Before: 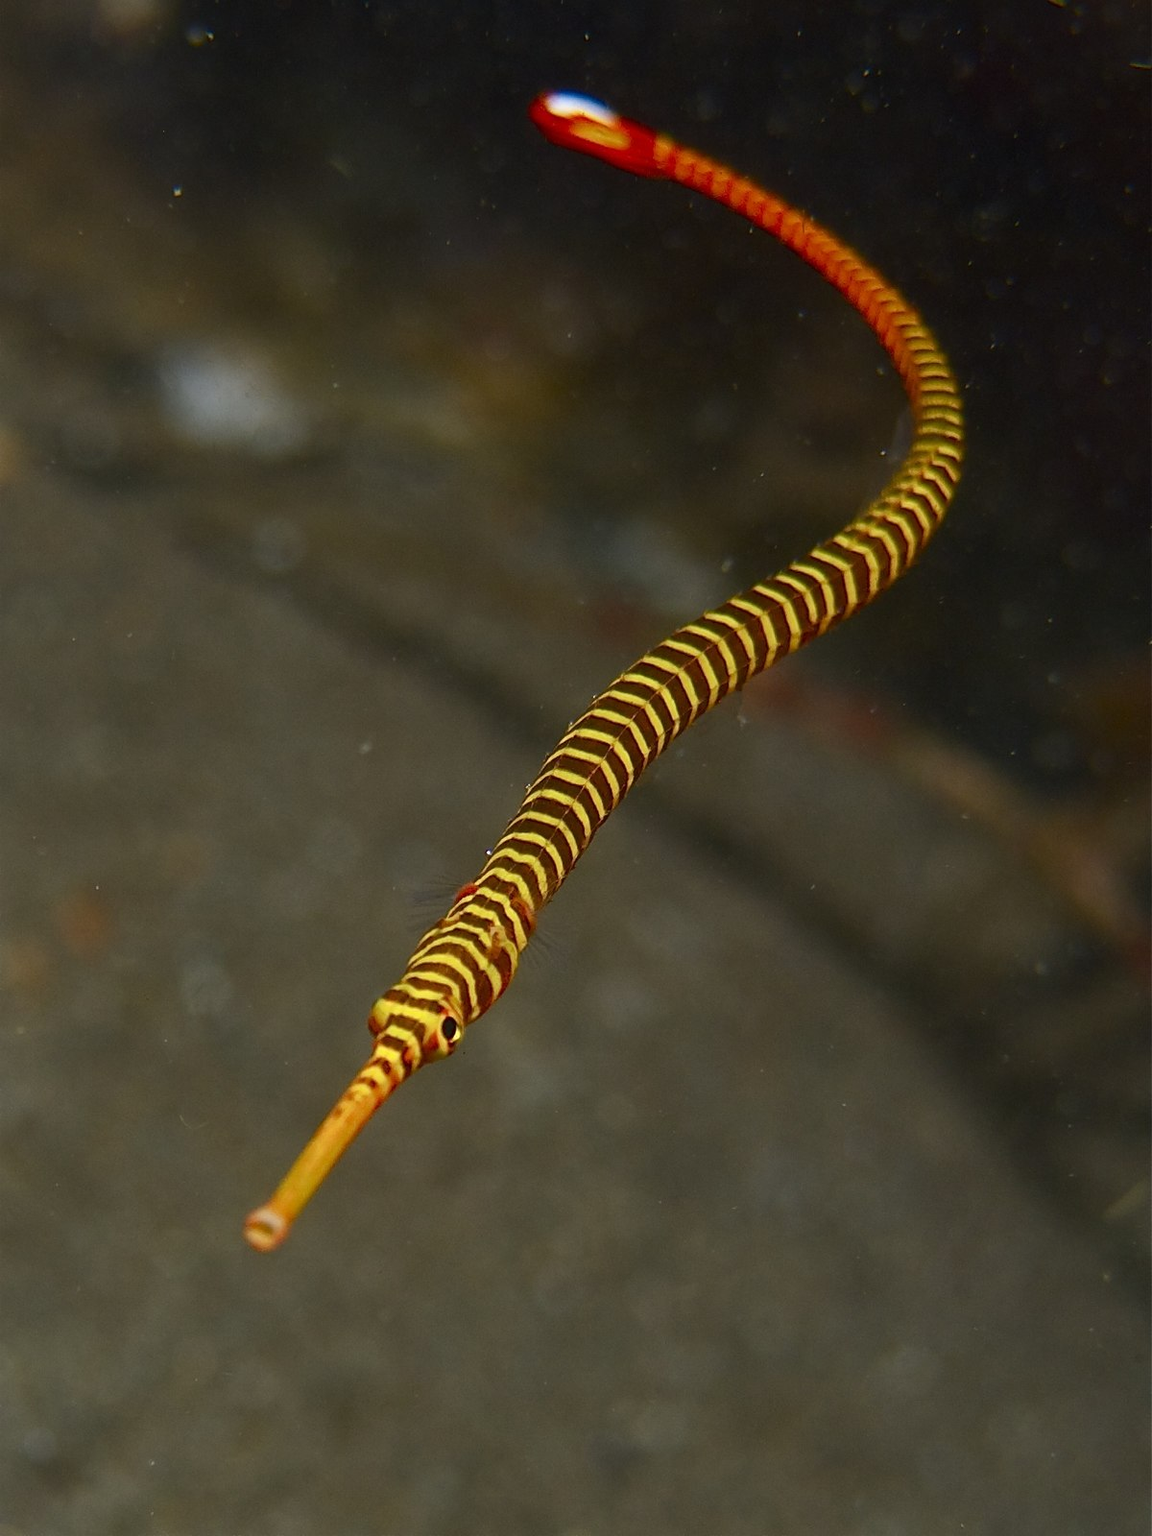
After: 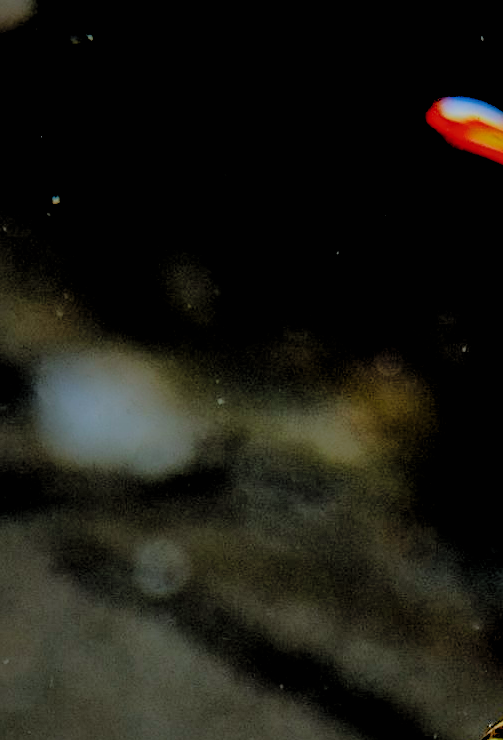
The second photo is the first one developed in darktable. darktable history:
shadows and highlights: on, module defaults
filmic rgb: black relative exposure -7.65 EV, white relative exposure 4.56 EV, hardness 3.61, contrast 1.05
rgb levels: levels [[0.029, 0.461, 0.922], [0, 0.5, 1], [0, 0.5, 1]]
crop and rotate: left 10.817%, top 0.062%, right 47.194%, bottom 53.626%
white balance: red 0.924, blue 1.095
